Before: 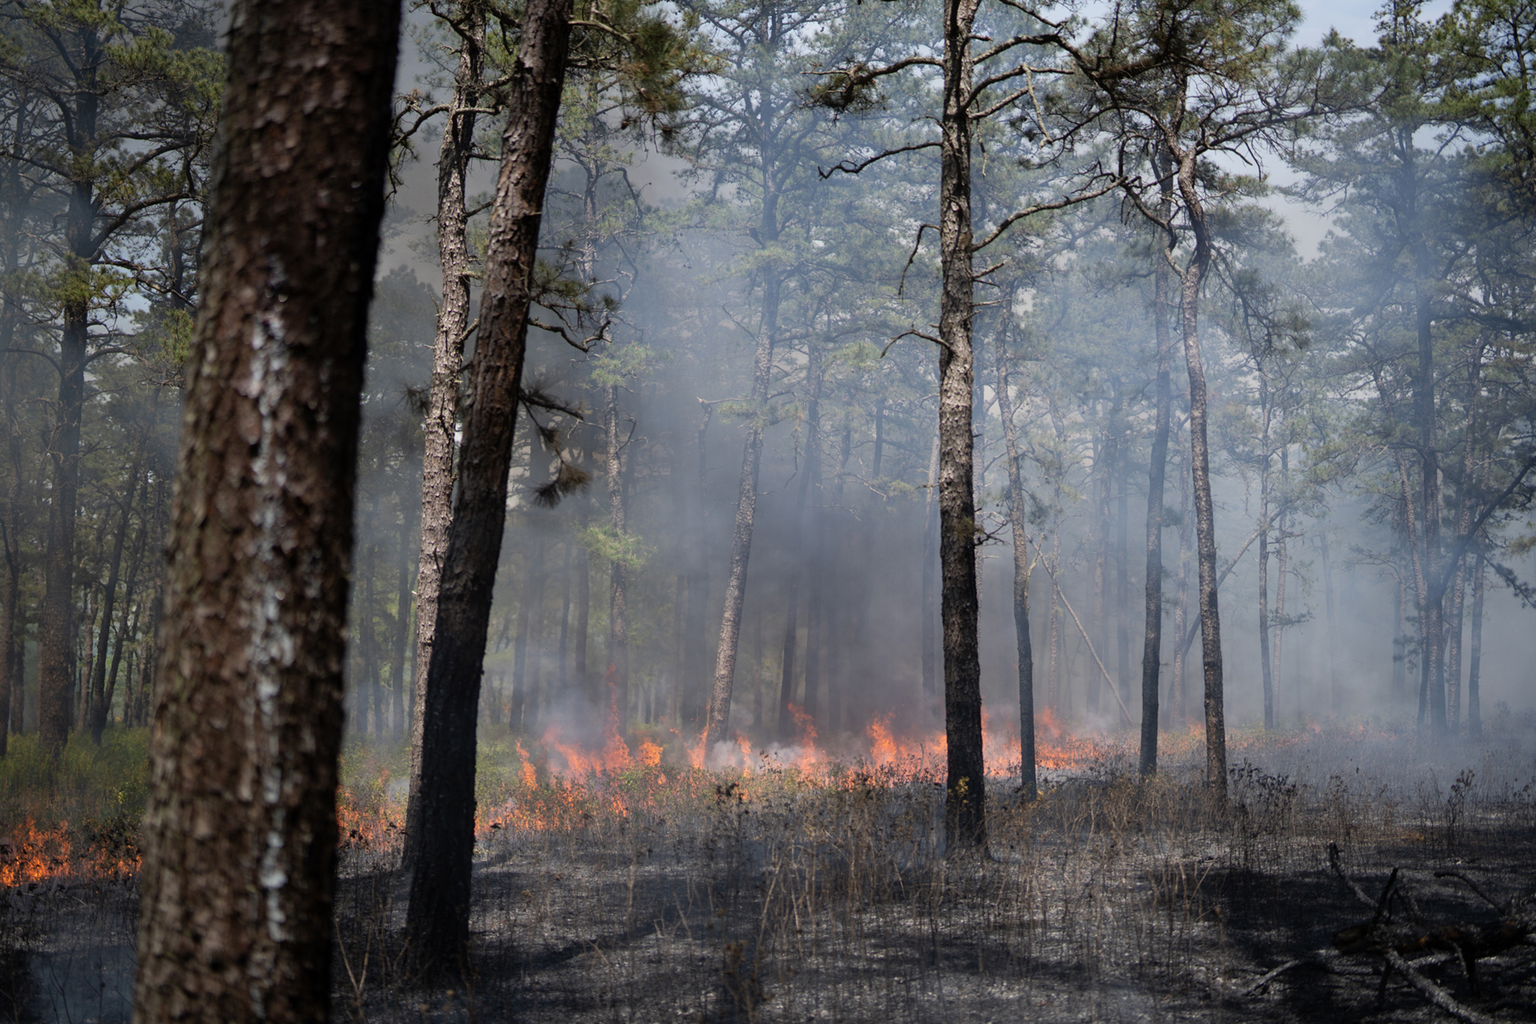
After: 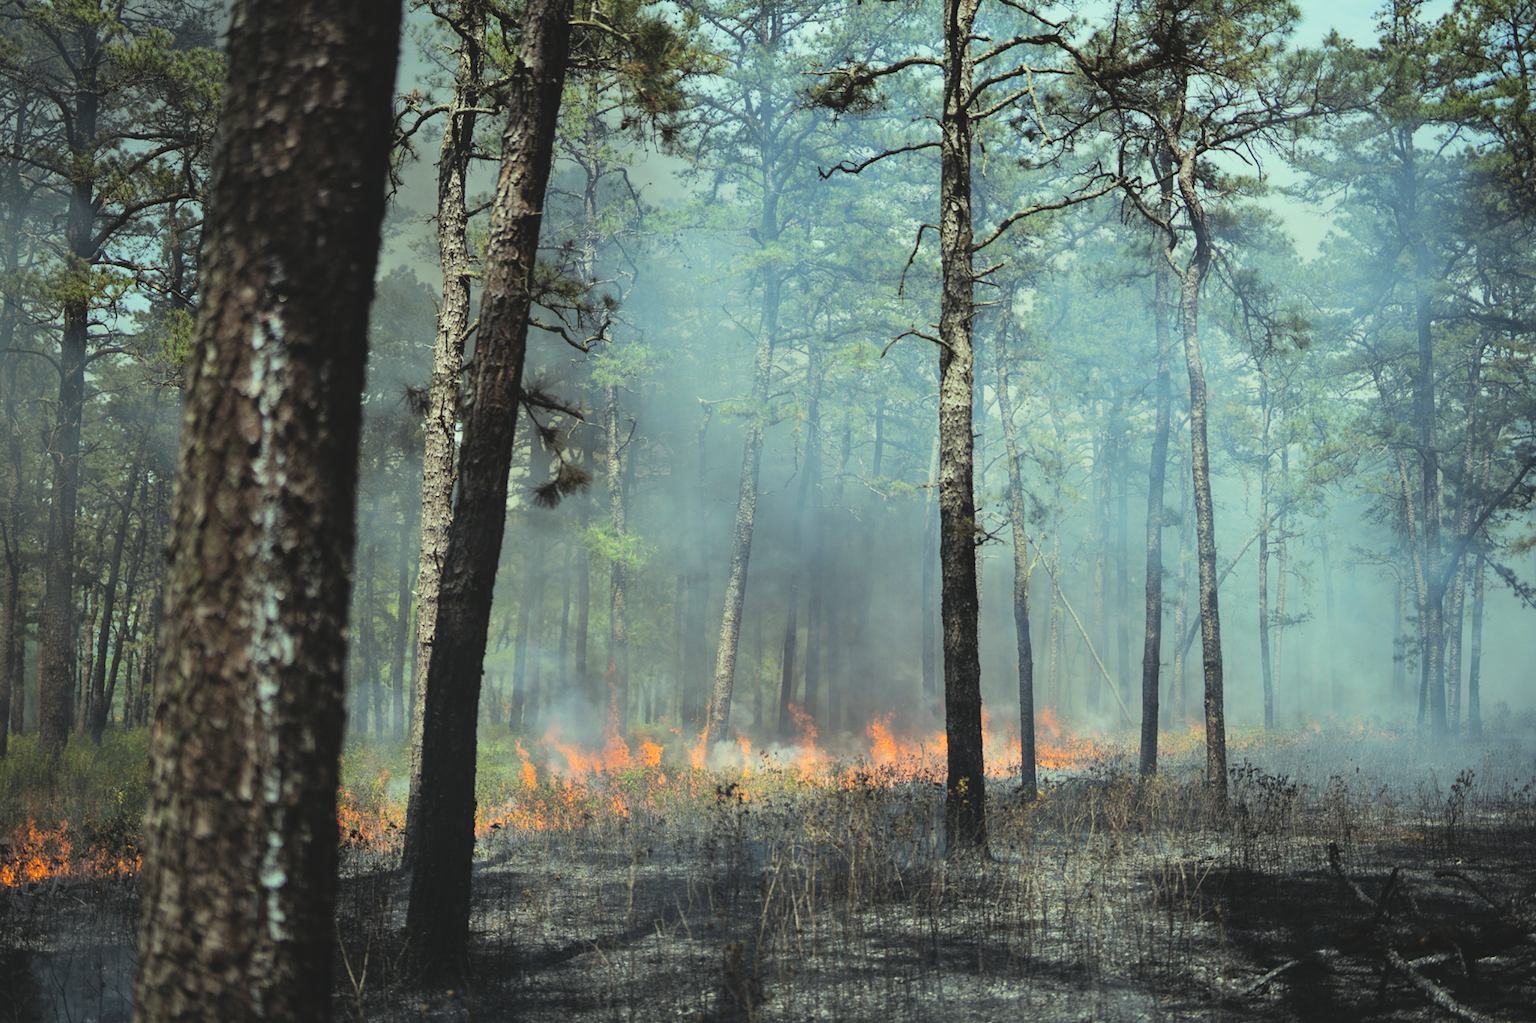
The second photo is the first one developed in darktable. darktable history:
exposure: black level correction -0.039, exposure 0.064 EV, compensate exposure bias true, compensate highlight preservation false
filmic rgb: black relative exposure -5.1 EV, white relative exposure 3.97 EV, hardness 2.89, contrast 1.389, highlights saturation mix -30.74%
local contrast: highlights 107%, shadows 103%, detail 119%, midtone range 0.2
color balance rgb: highlights gain › luminance 15.382%, highlights gain › chroma 7.096%, highlights gain › hue 127.64°, perceptual saturation grading › global saturation 30.789%, perceptual brilliance grading › global brilliance 2.714%, perceptual brilliance grading › highlights -3.127%, perceptual brilliance grading › shadows 3.647%, global vibrance 20%
